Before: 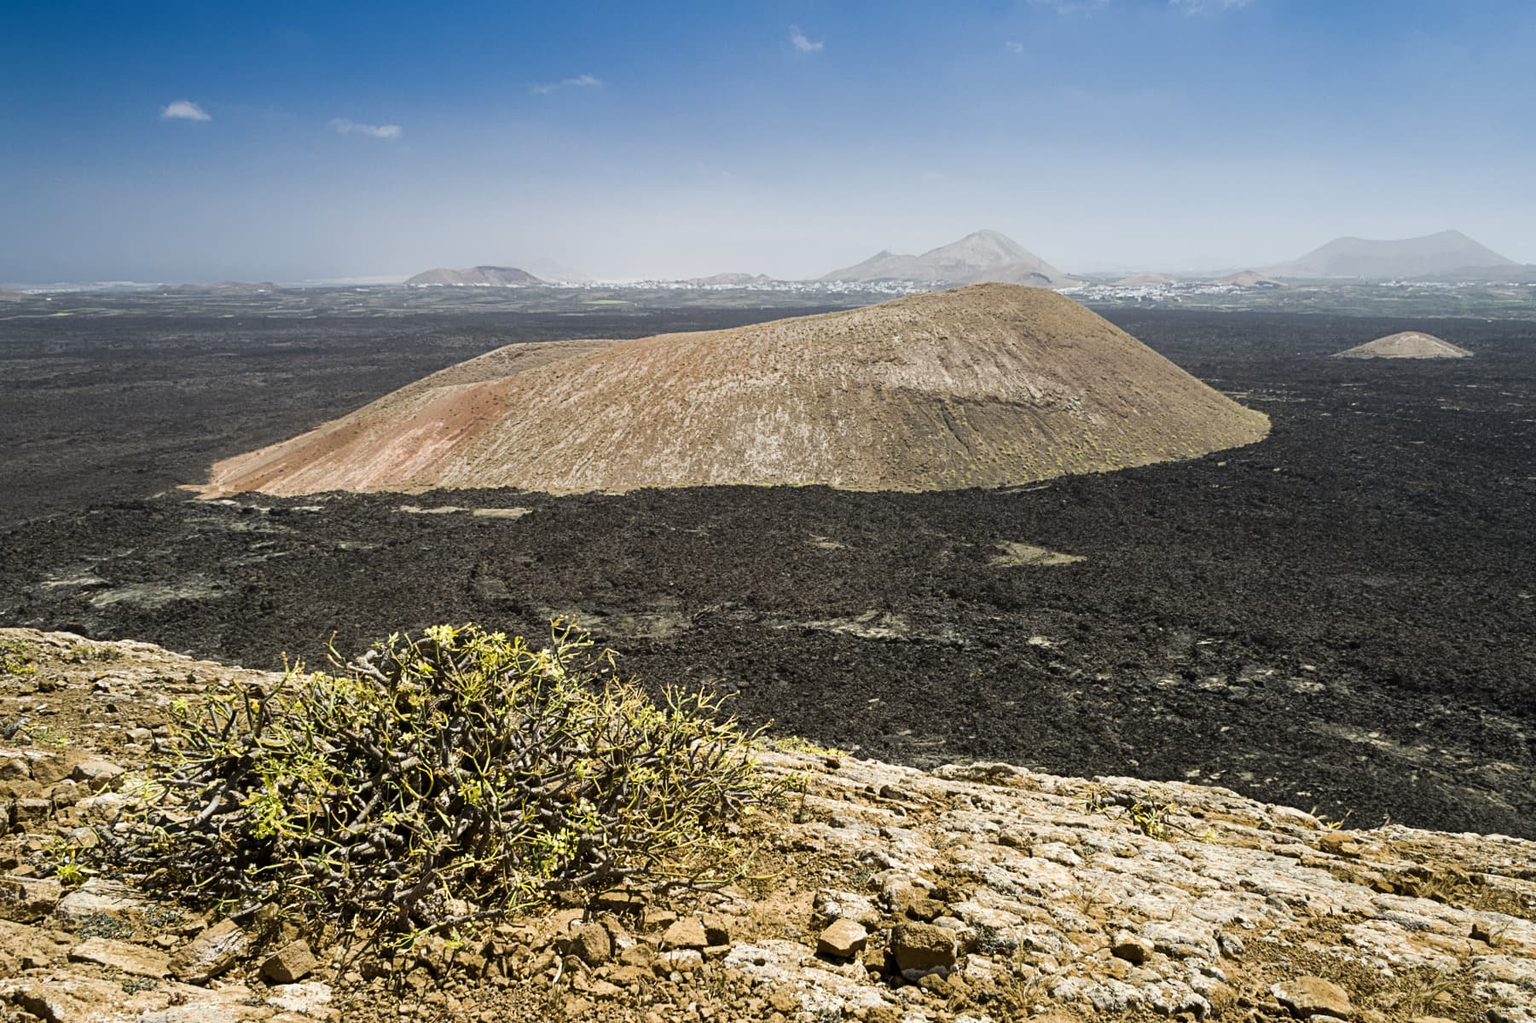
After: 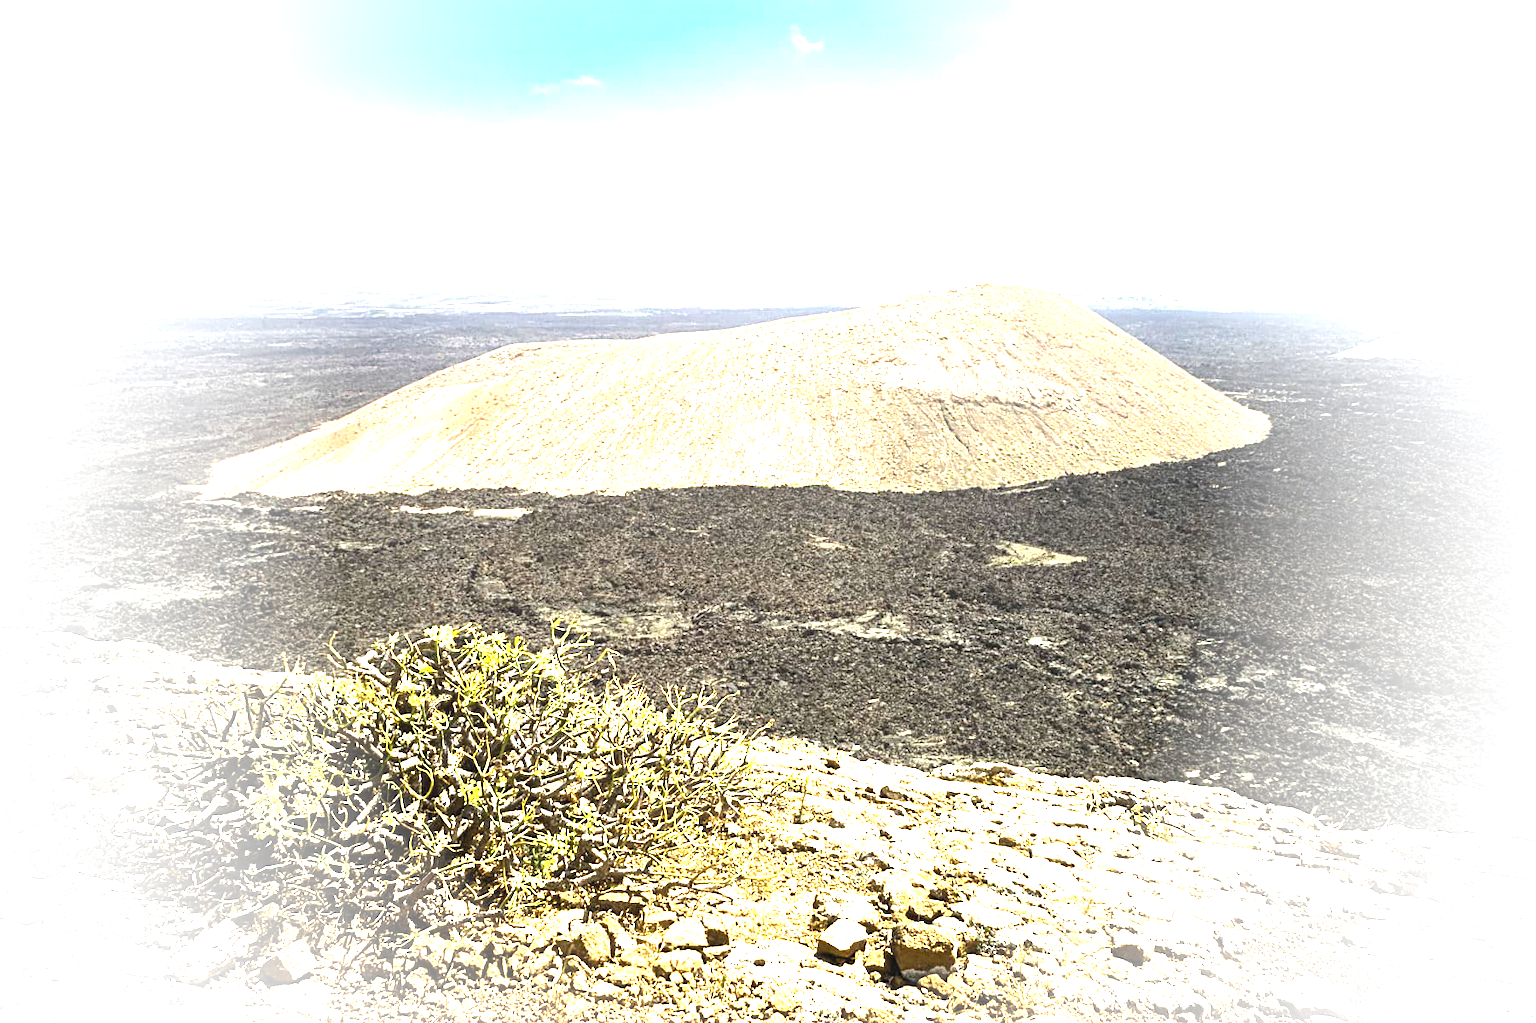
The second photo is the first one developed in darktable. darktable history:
exposure: black level correction 0, exposure 1.871 EV, compensate exposure bias true, compensate highlight preservation false
tone equalizer: -8 EV -0.421 EV, -7 EV -0.426 EV, -6 EV -0.338 EV, -5 EV -0.242 EV, -3 EV 0.213 EV, -2 EV 0.306 EV, -1 EV 0.412 EV, +0 EV 0.405 EV, smoothing diameter 24.98%, edges refinement/feathering 7.97, preserve details guided filter
vignetting: fall-off start 64.1%, brightness 0.984, saturation -0.489, width/height ratio 0.875
contrast equalizer: octaves 7, y [[0.439, 0.44, 0.442, 0.457, 0.493, 0.498], [0.5 ×6], [0.5 ×6], [0 ×6], [0 ×6]]
